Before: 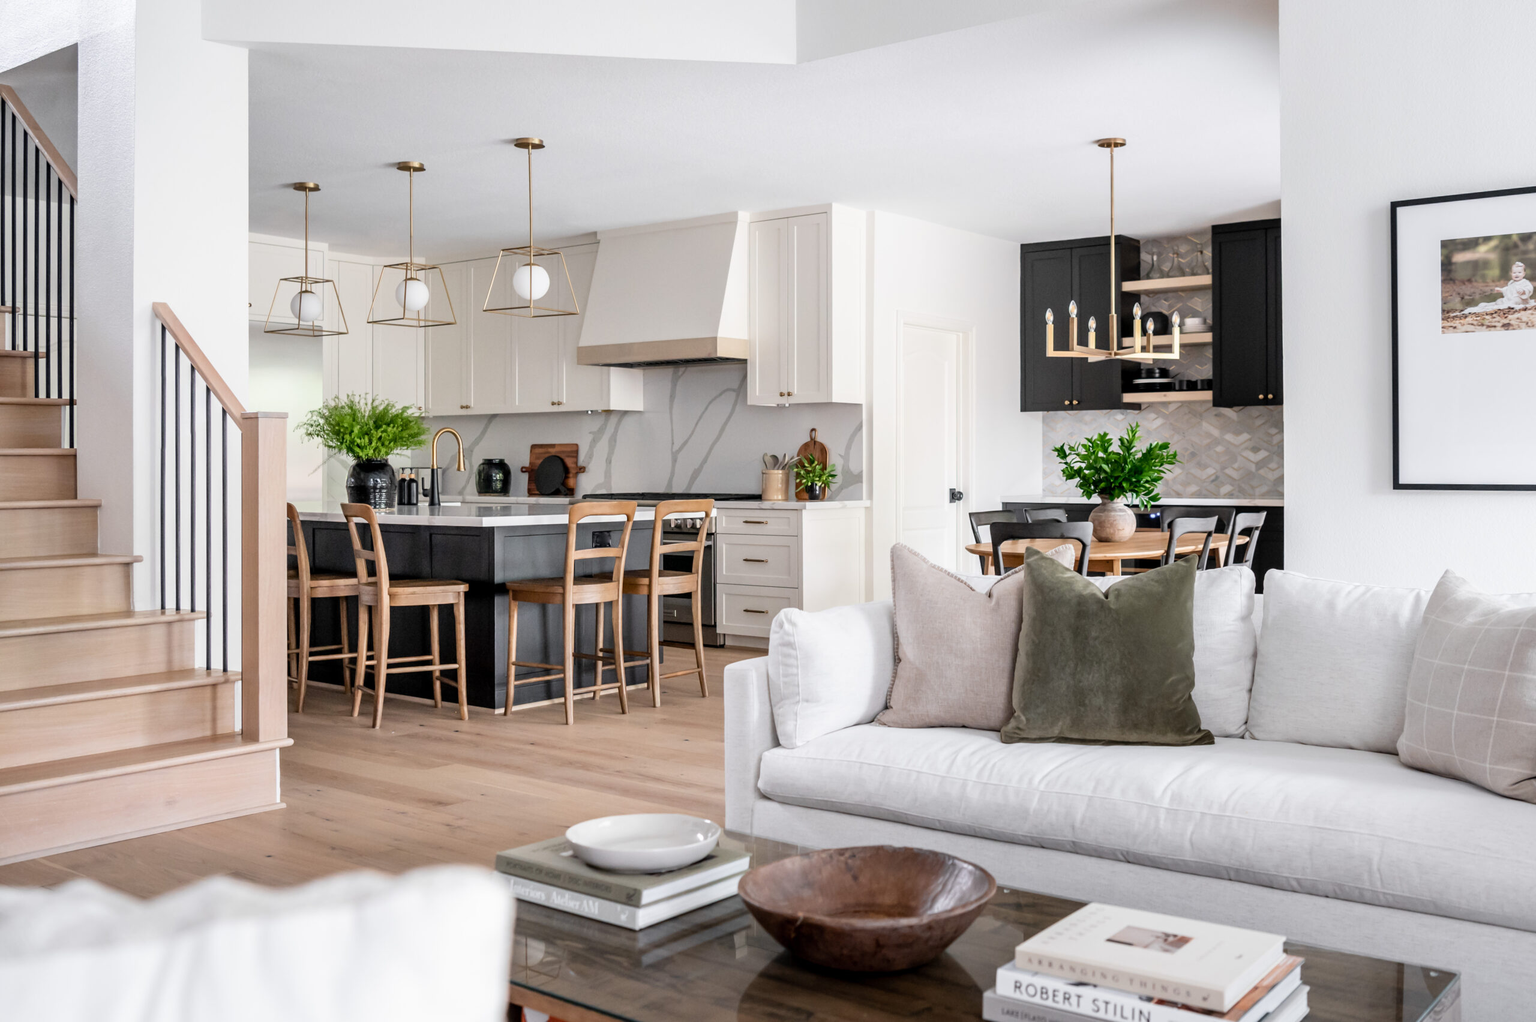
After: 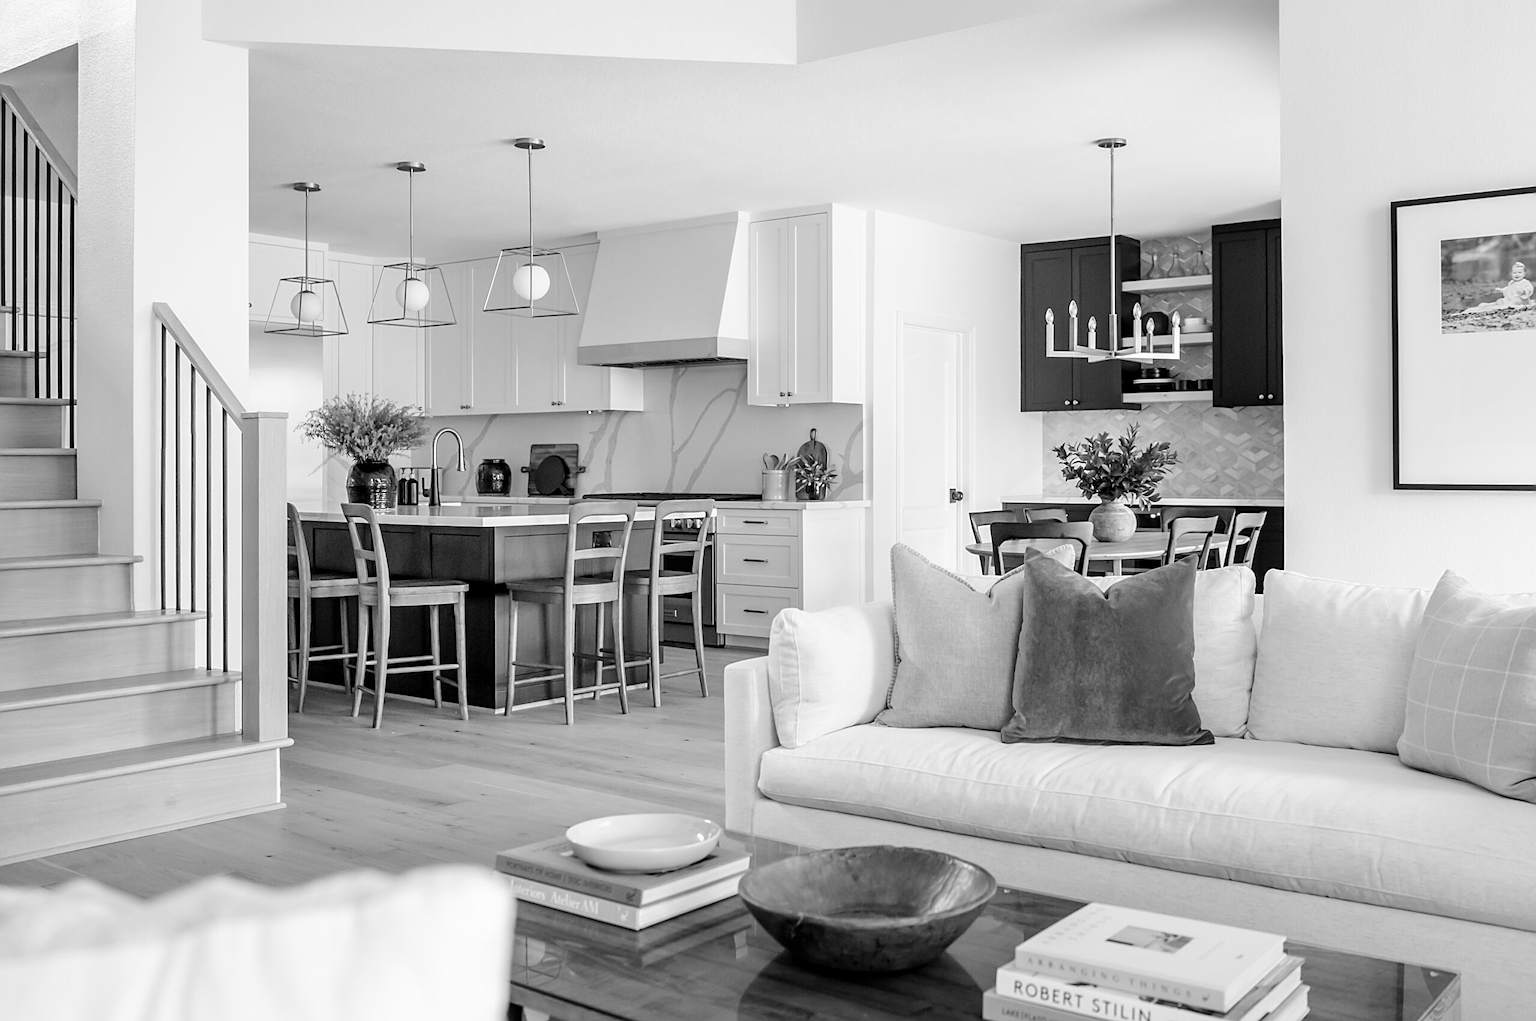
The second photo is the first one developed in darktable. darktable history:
sharpen: on, module defaults
color balance rgb: perceptual saturation grading › global saturation 25%, perceptual brilliance grading › mid-tones 10%, perceptual brilliance grading › shadows 15%, global vibrance 20%
monochrome: a 1.94, b -0.638
